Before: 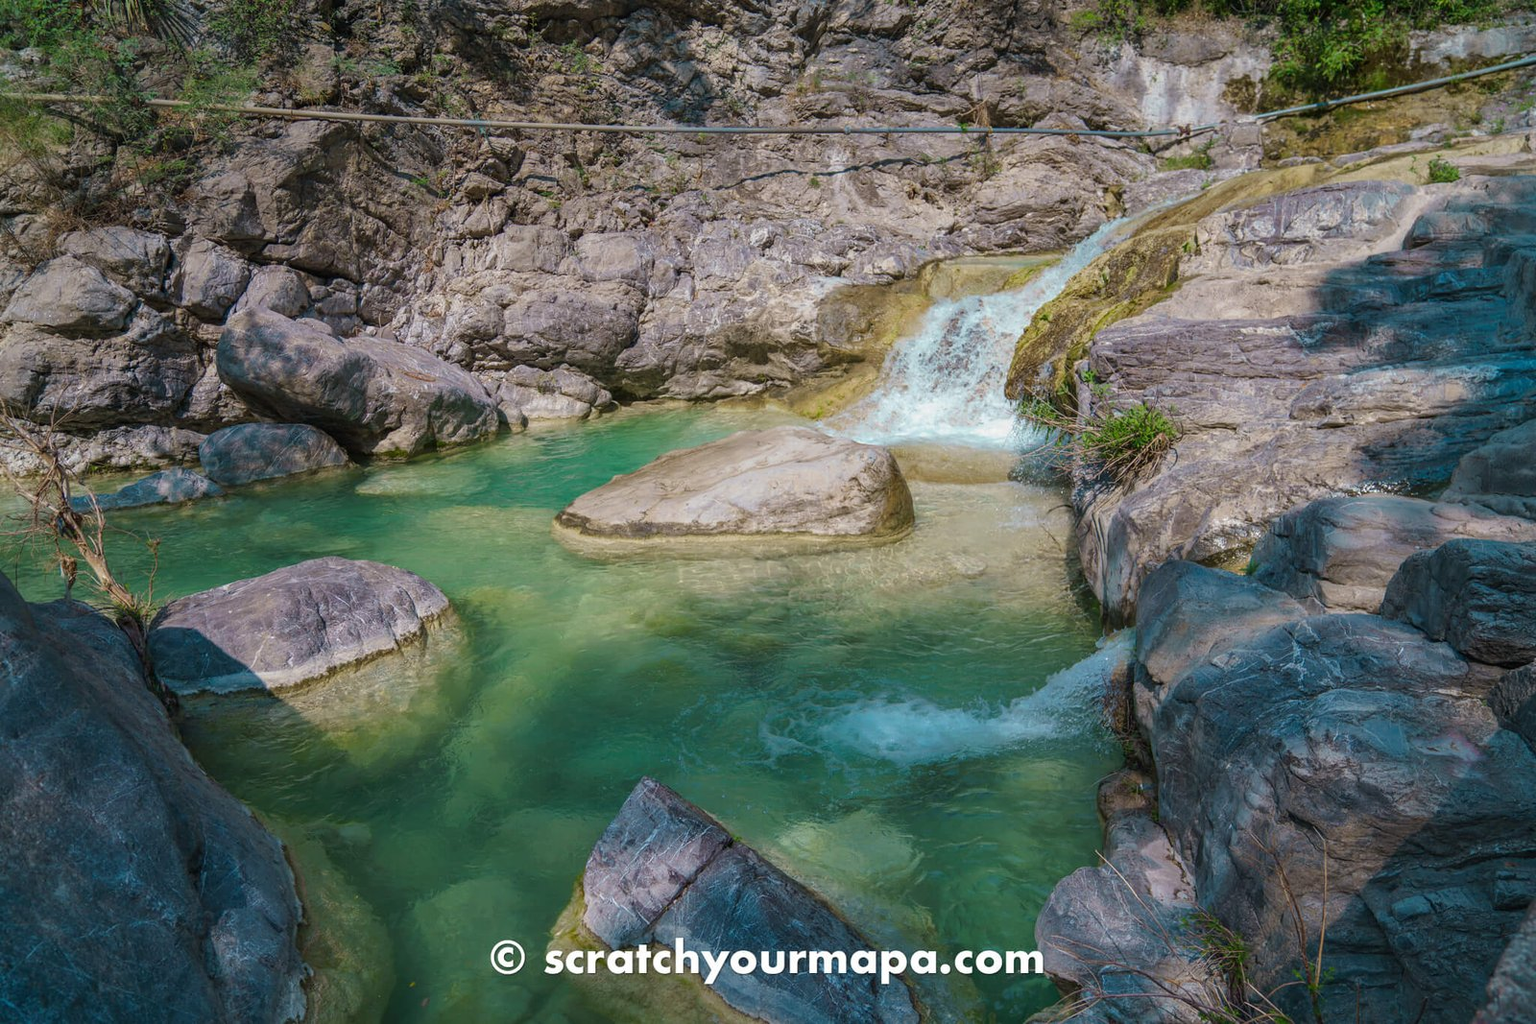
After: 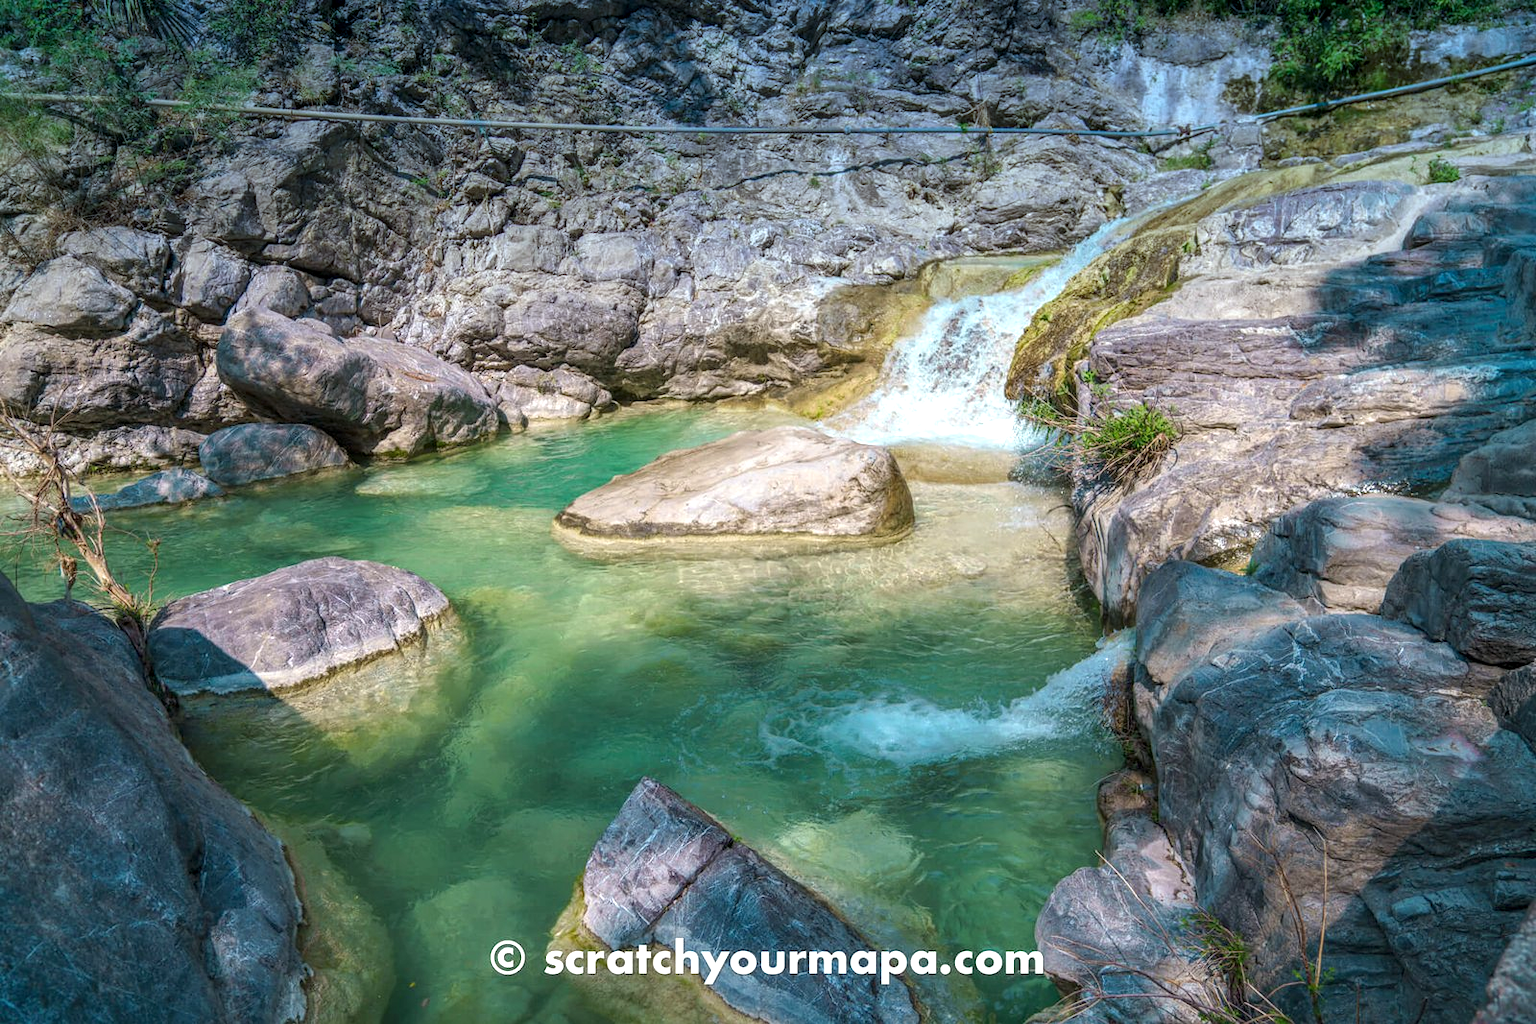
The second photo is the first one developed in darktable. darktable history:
exposure: exposure 0.566 EV, compensate highlight preservation false
graduated density: density 2.02 EV, hardness 44%, rotation 0.374°, offset 8.21, hue 208.8°, saturation 97%
local contrast: on, module defaults
